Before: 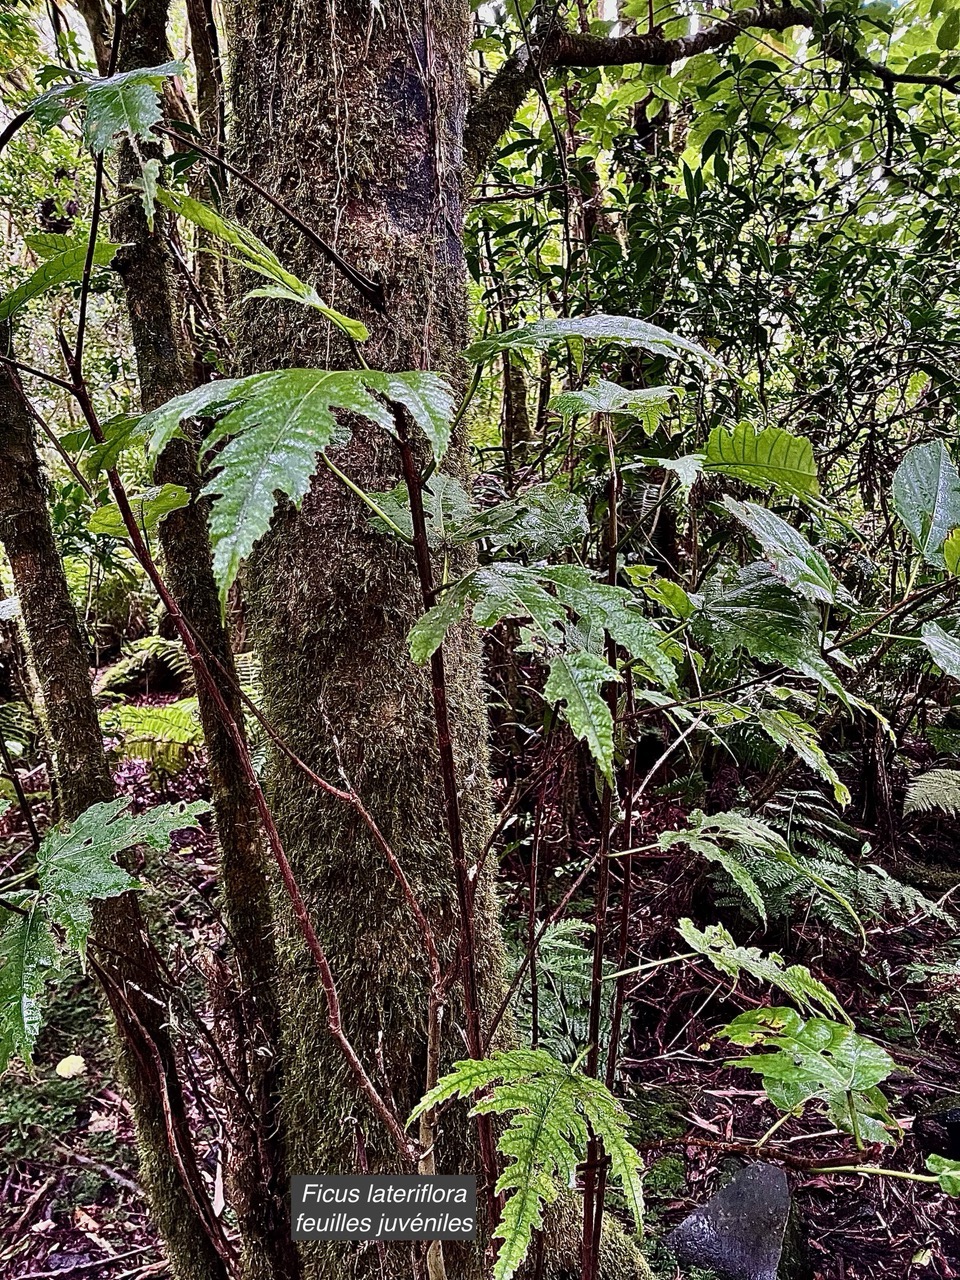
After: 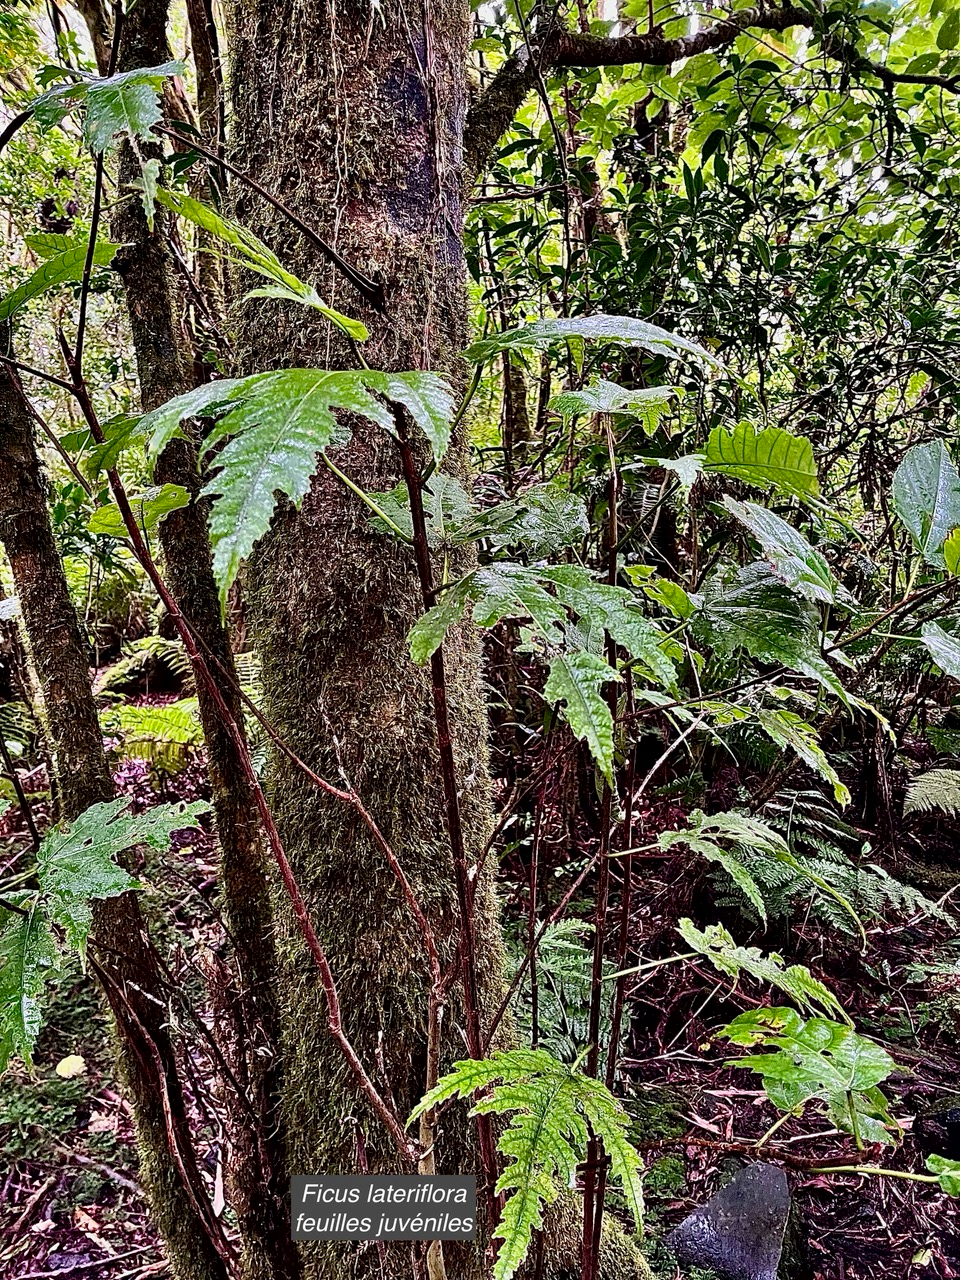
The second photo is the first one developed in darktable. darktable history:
contrast brightness saturation: contrast 0.071, brightness 0.076, saturation 0.176
